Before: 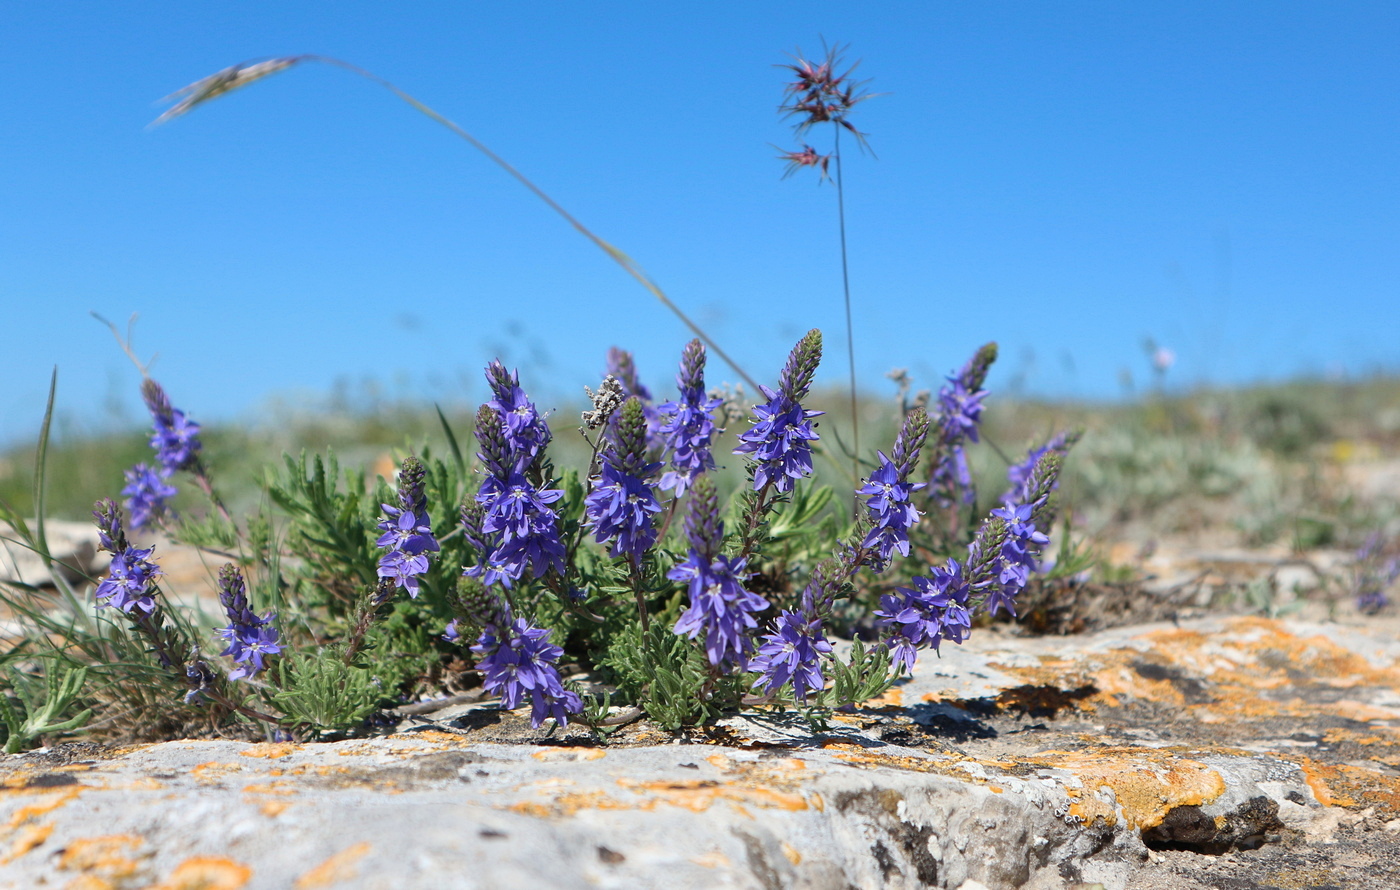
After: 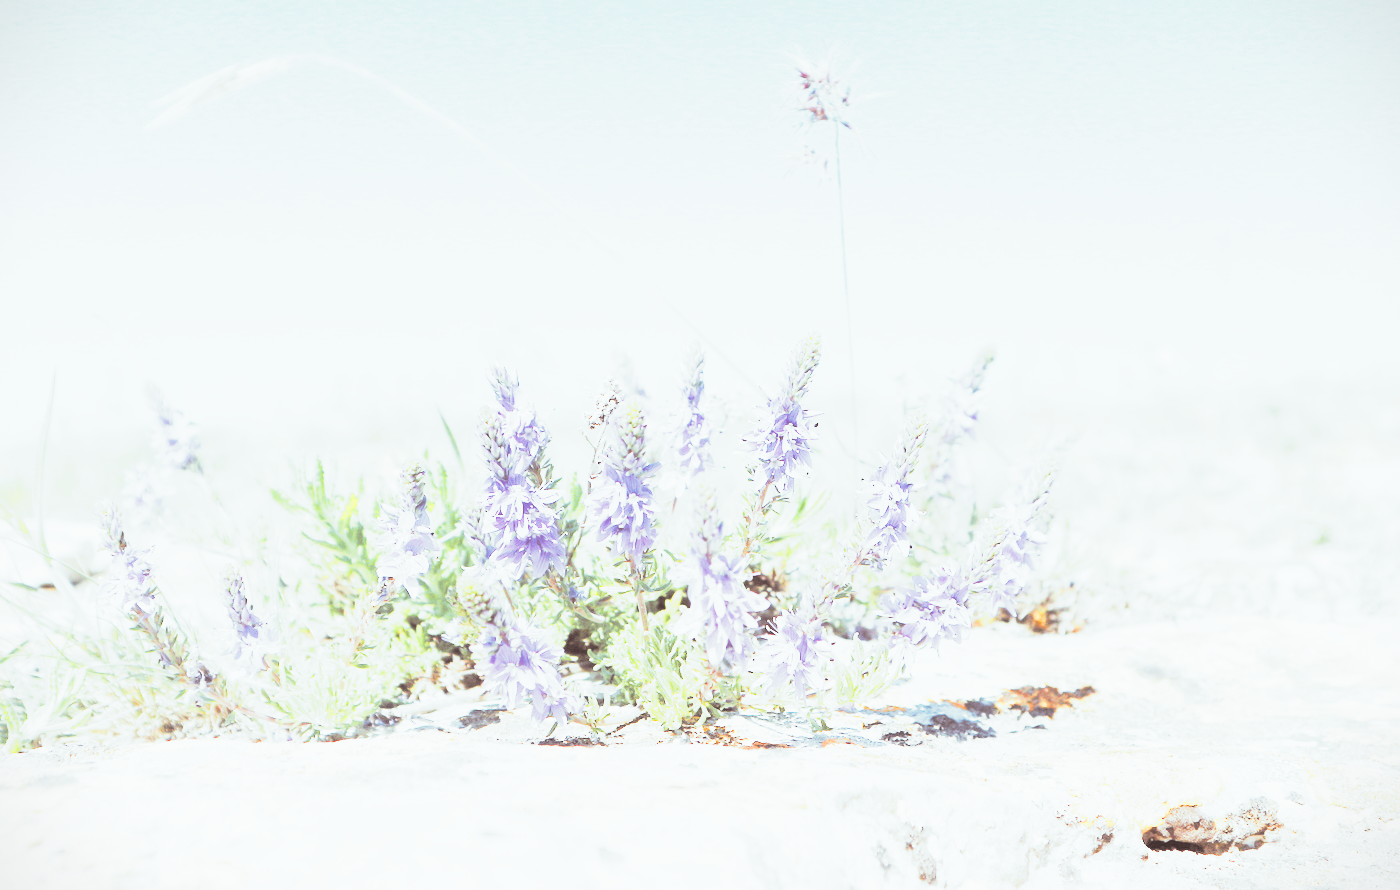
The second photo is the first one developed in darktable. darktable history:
split-toning: shadows › saturation 0.3, highlights › hue 180°, highlights › saturation 0.3, compress 0%
vibrance: vibrance 20%
tone curve: curves: ch0 [(0, 0) (0.055, 0.031) (0.282, 0.215) (0.729, 0.785) (1, 1)], color space Lab, linked channels, preserve colors none
color zones: curves: ch0 [(0, 0.511) (0.143, 0.531) (0.286, 0.56) (0.429, 0.5) (0.571, 0.5) (0.714, 0.5) (0.857, 0.5) (1, 0.5)]; ch1 [(0, 0.525) (0.143, 0.705) (0.286, 0.715) (0.429, 0.35) (0.571, 0.35) (0.714, 0.35) (0.857, 0.4) (1, 0.4)]; ch2 [(0, 0.572) (0.143, 0.512) (0.286, 0.473) (0.429, 0.45) (0.571, 0.5) (0.714, 0.5) (0.857, 0.518) (1, 0.518)]
vignetting: fall-off start 97.28%, fall-off radius 79%, brightness -0.462, saturation -0.3, width/height ratio 1.114, dithering 8-bit output, unbound false
base curve: curves: ch0 [(0, 0.036) (0.007, 0.037) (0.604, 0.887) (1, 1)], preserve colors none
contrast equalizer: y [[0.5 ×4, 0.483, 0.43], [0.5 ×6], [0.5 ×6], [0 ×6], [0 ×6]]
contrast brightness saturation: contrast -0.1, saturation -0.1
exposure: exposure 1 EV, compensate highlight preservation false
